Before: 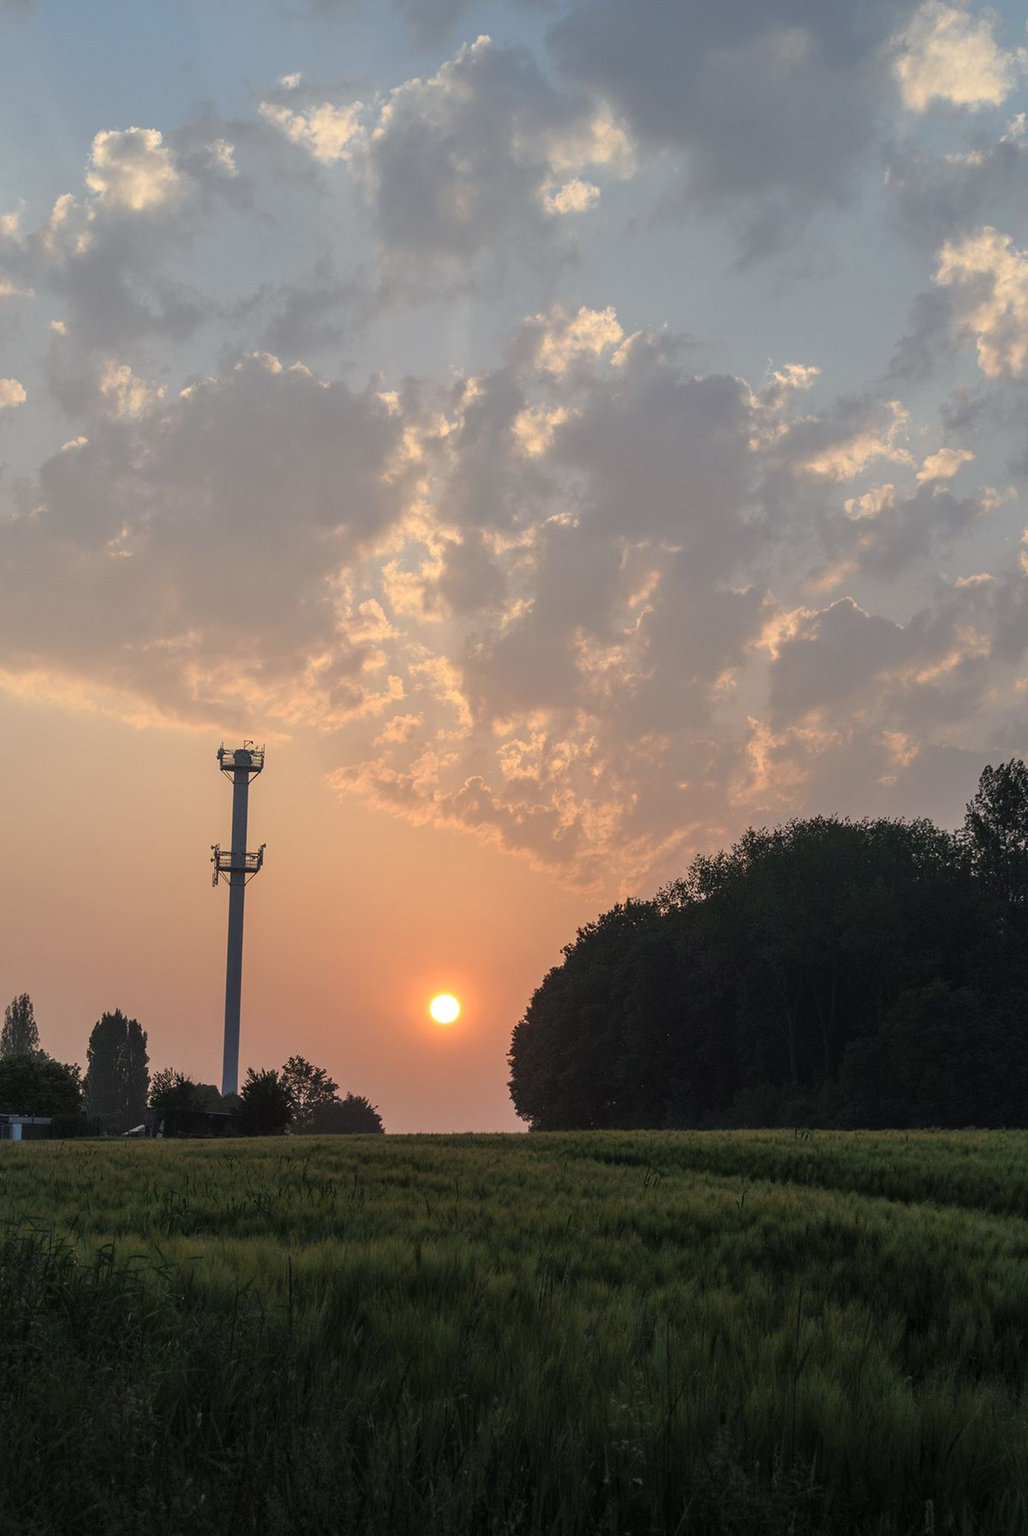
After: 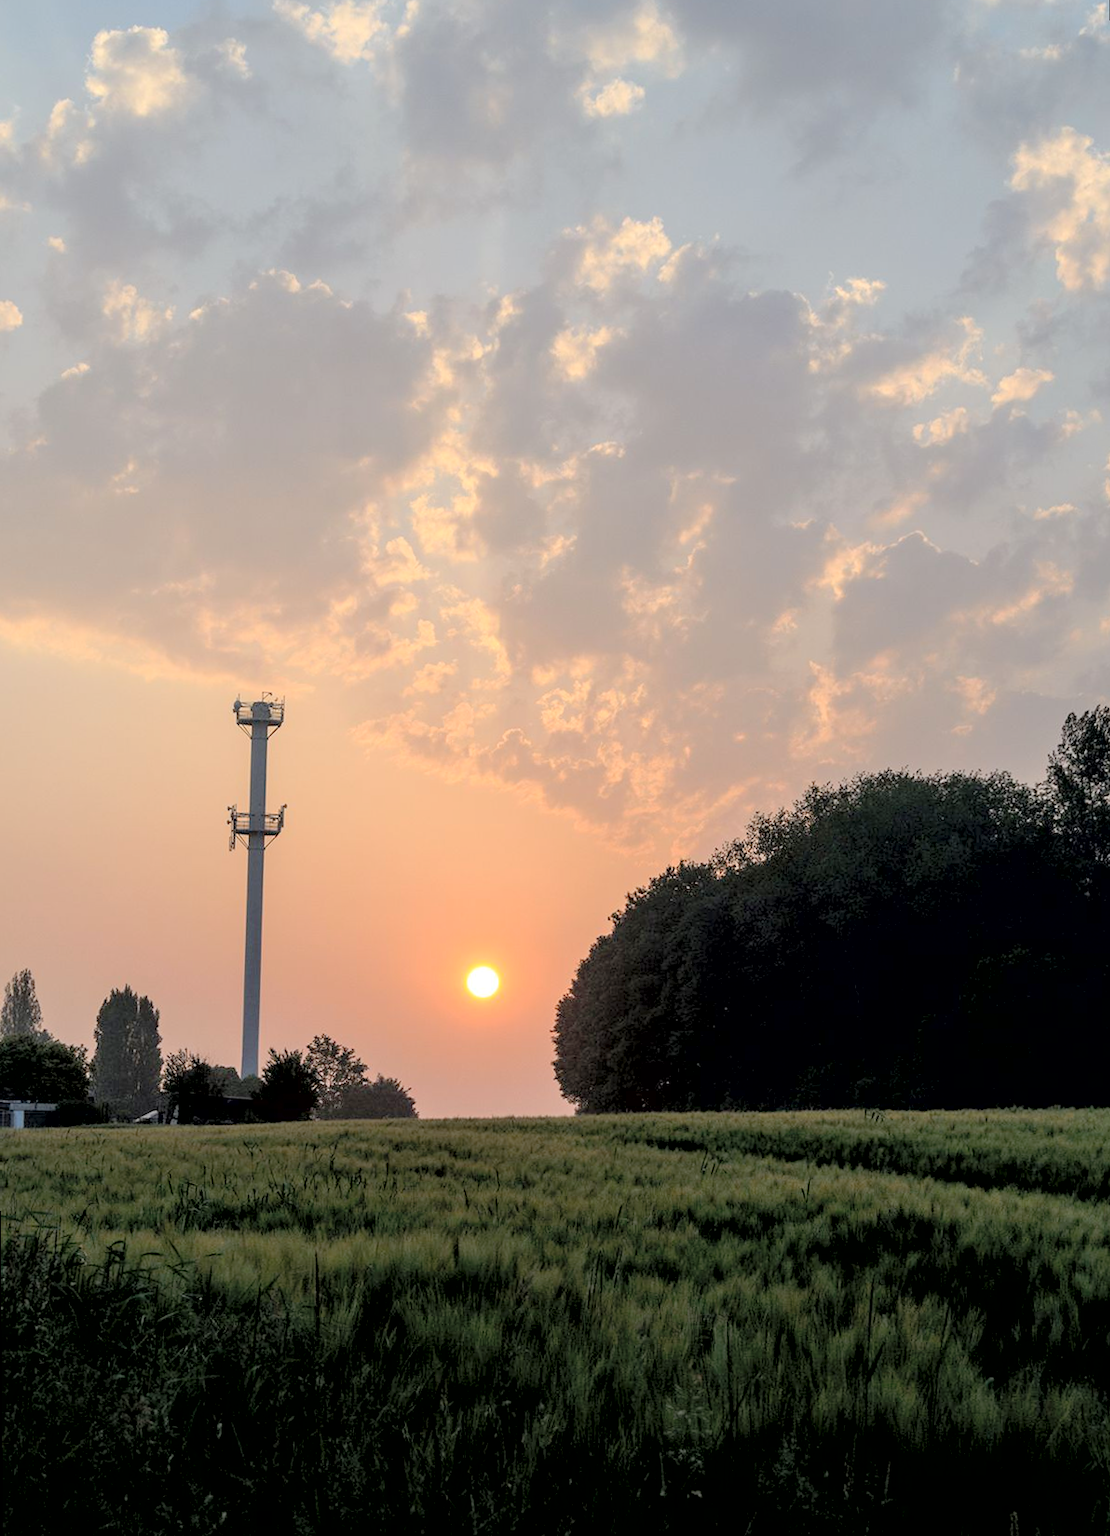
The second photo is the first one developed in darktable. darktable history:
rotate and perspective: rotation -0.45°, automatic cropping original format, crop left 0.008, crop right 0.992, crop top 0.012, crop bottom 0.988
exposure: black level correction 0.01, exposure 0.014 EV, compensate highlight preservation false
crop and rotate: top 6.25%
contrast brightness saturation: brightness 0.28
